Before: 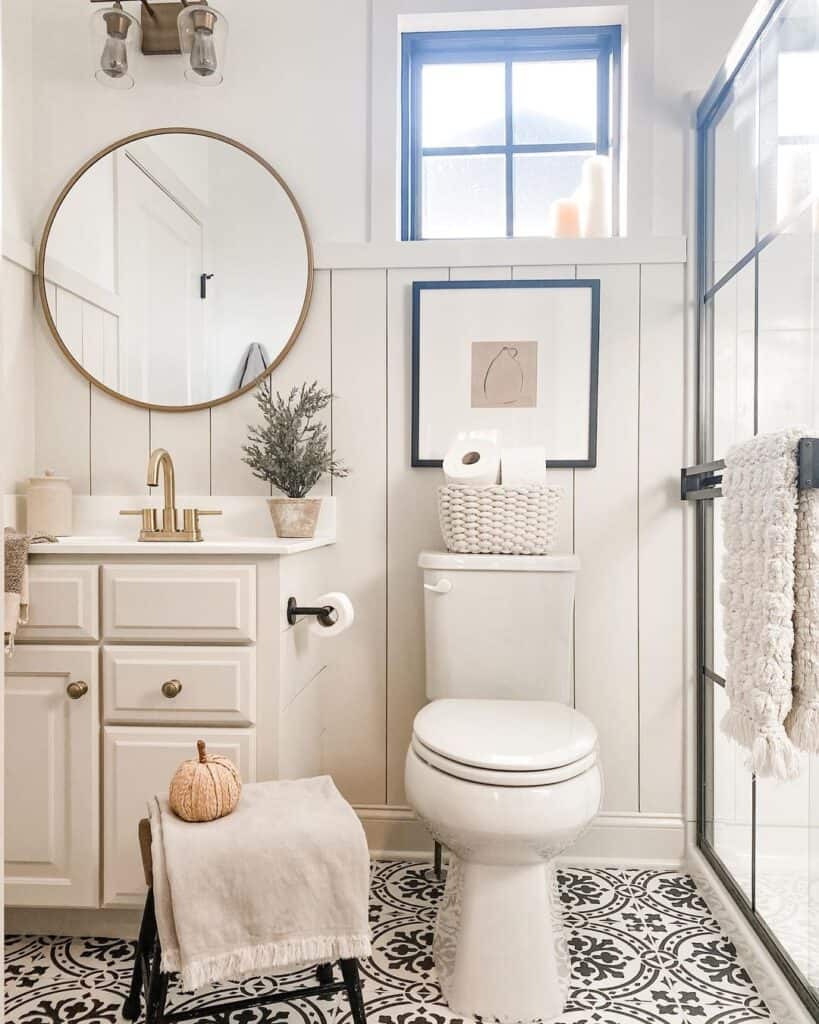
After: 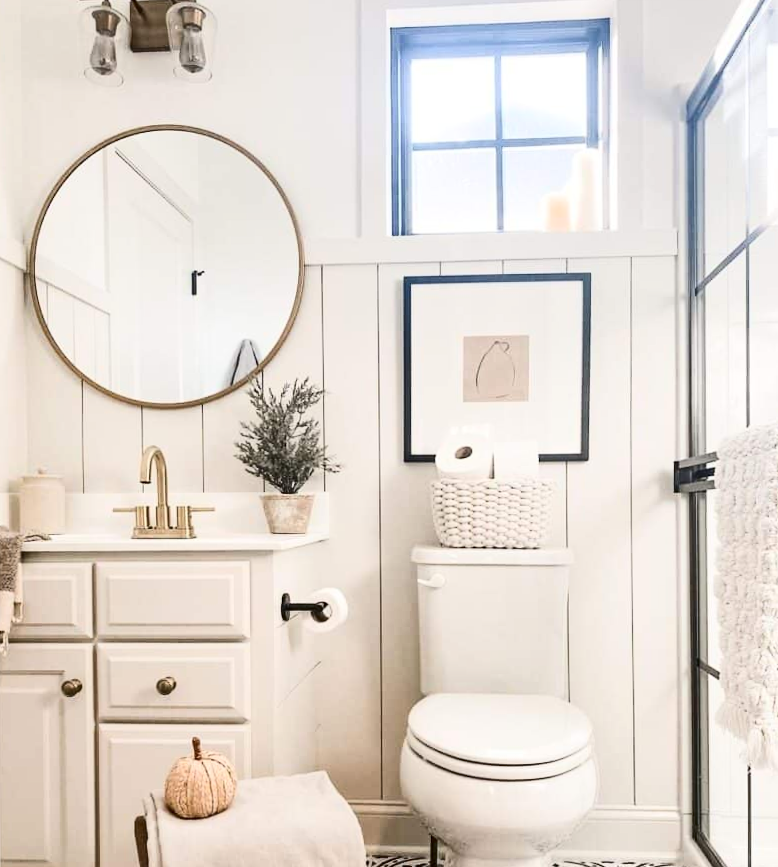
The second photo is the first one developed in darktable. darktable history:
crop and rotate: angle 0.495°, left 0.434%, right 3.441%, bottom 14.355%
contrast brightness saturation: contrast 0.27
